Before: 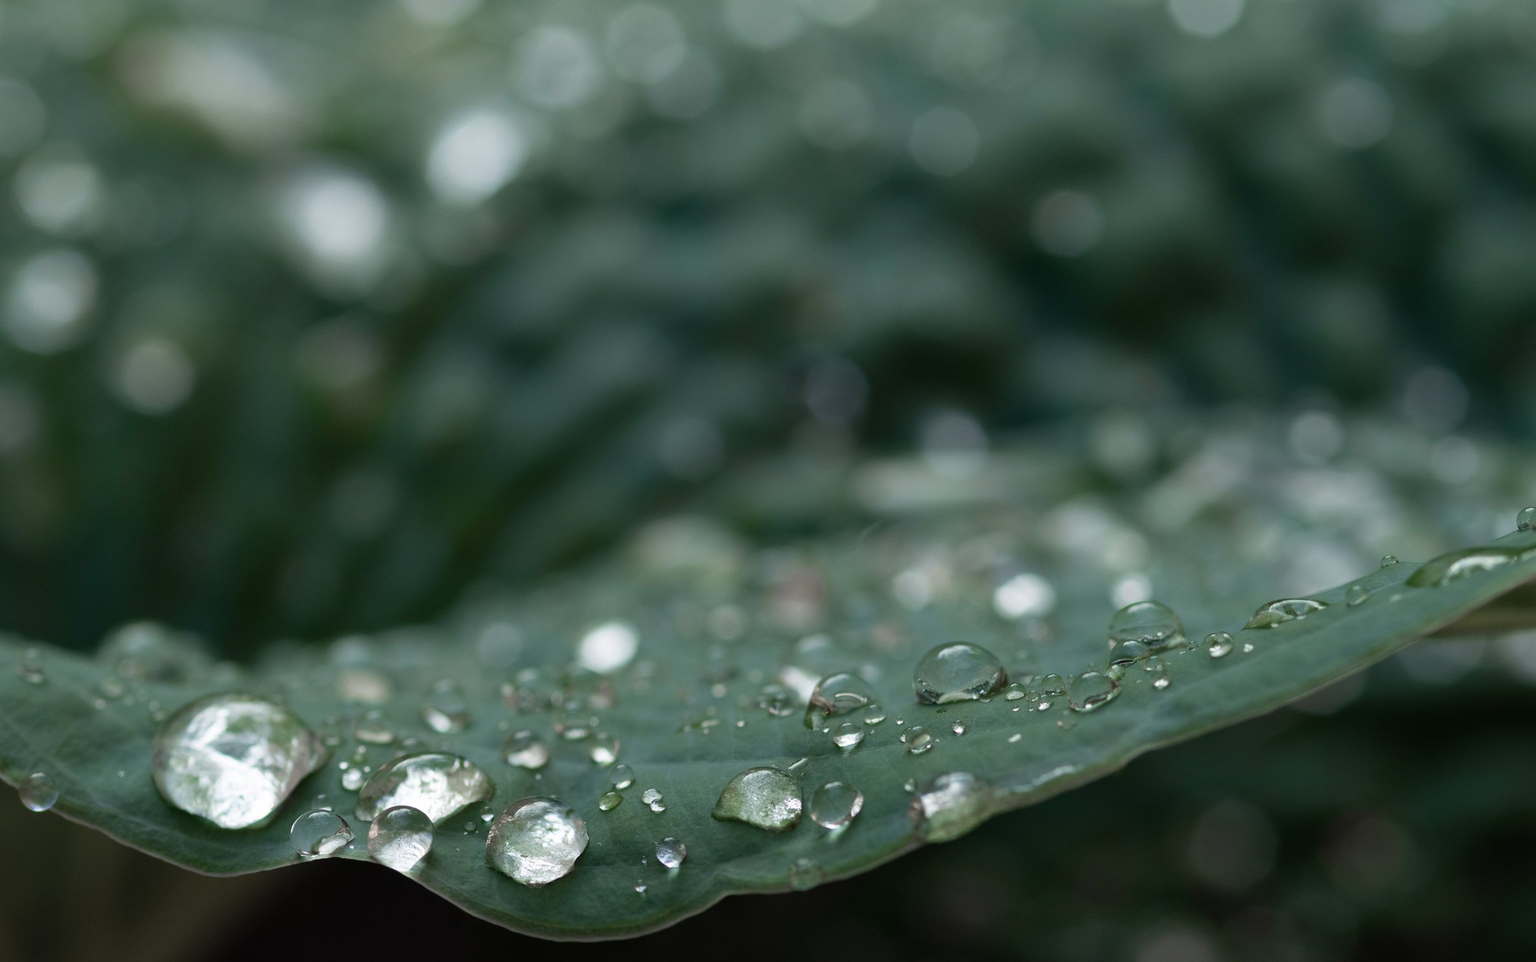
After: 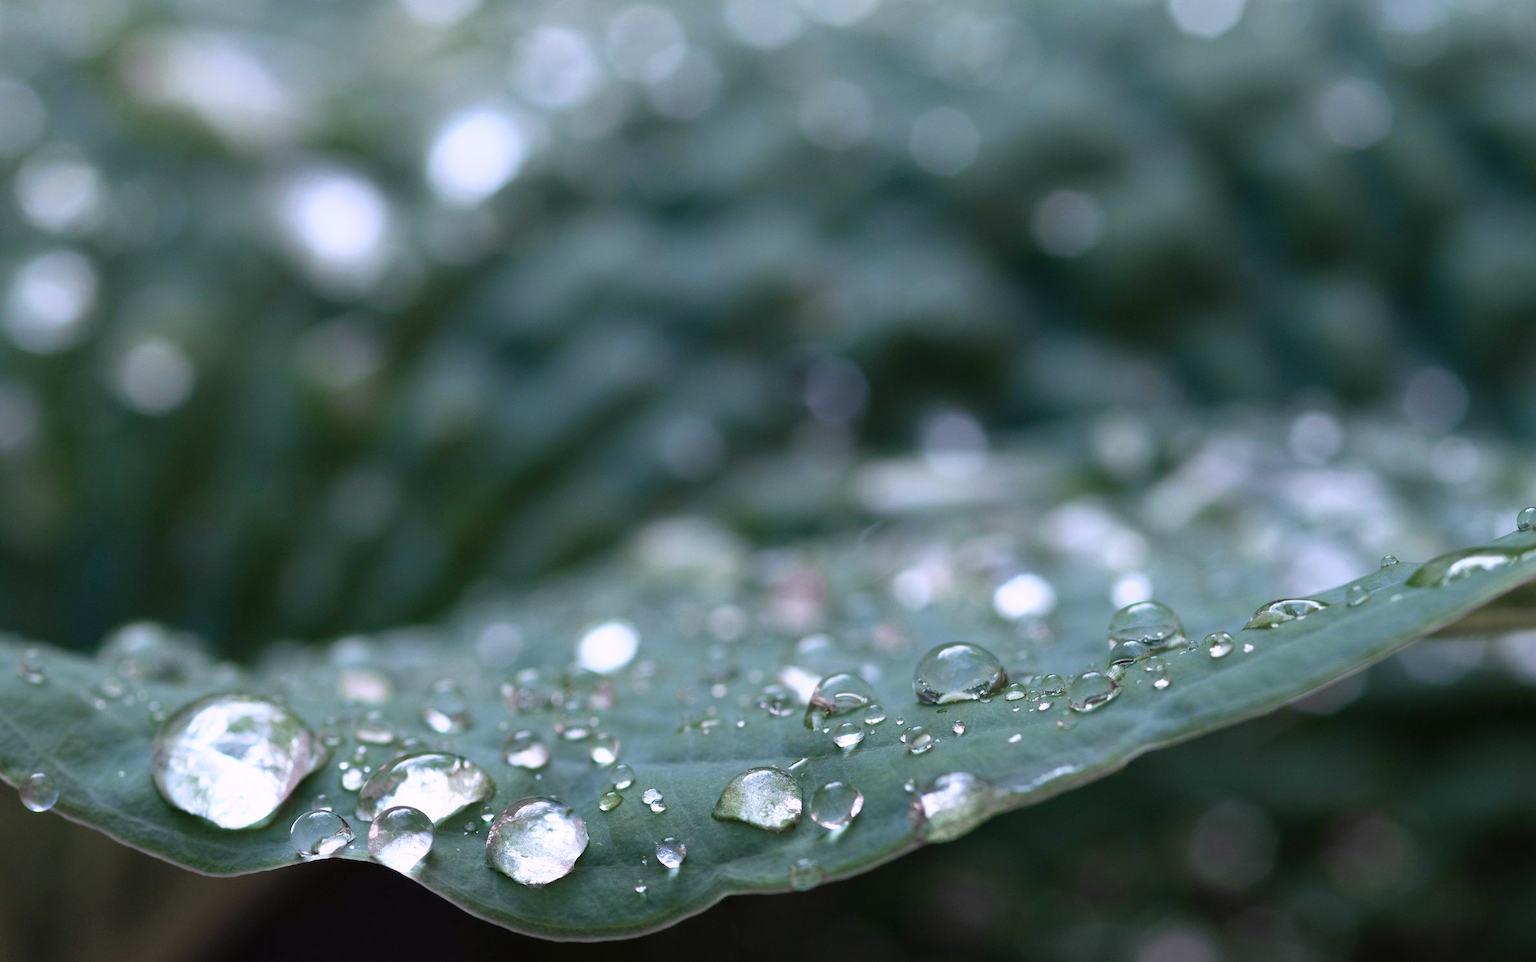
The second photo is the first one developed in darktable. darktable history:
base curve: curves: ch0 [(0, 0) (0.557, 0.834) (1, 1)]
white balance: red 1.042, blue 1.17
